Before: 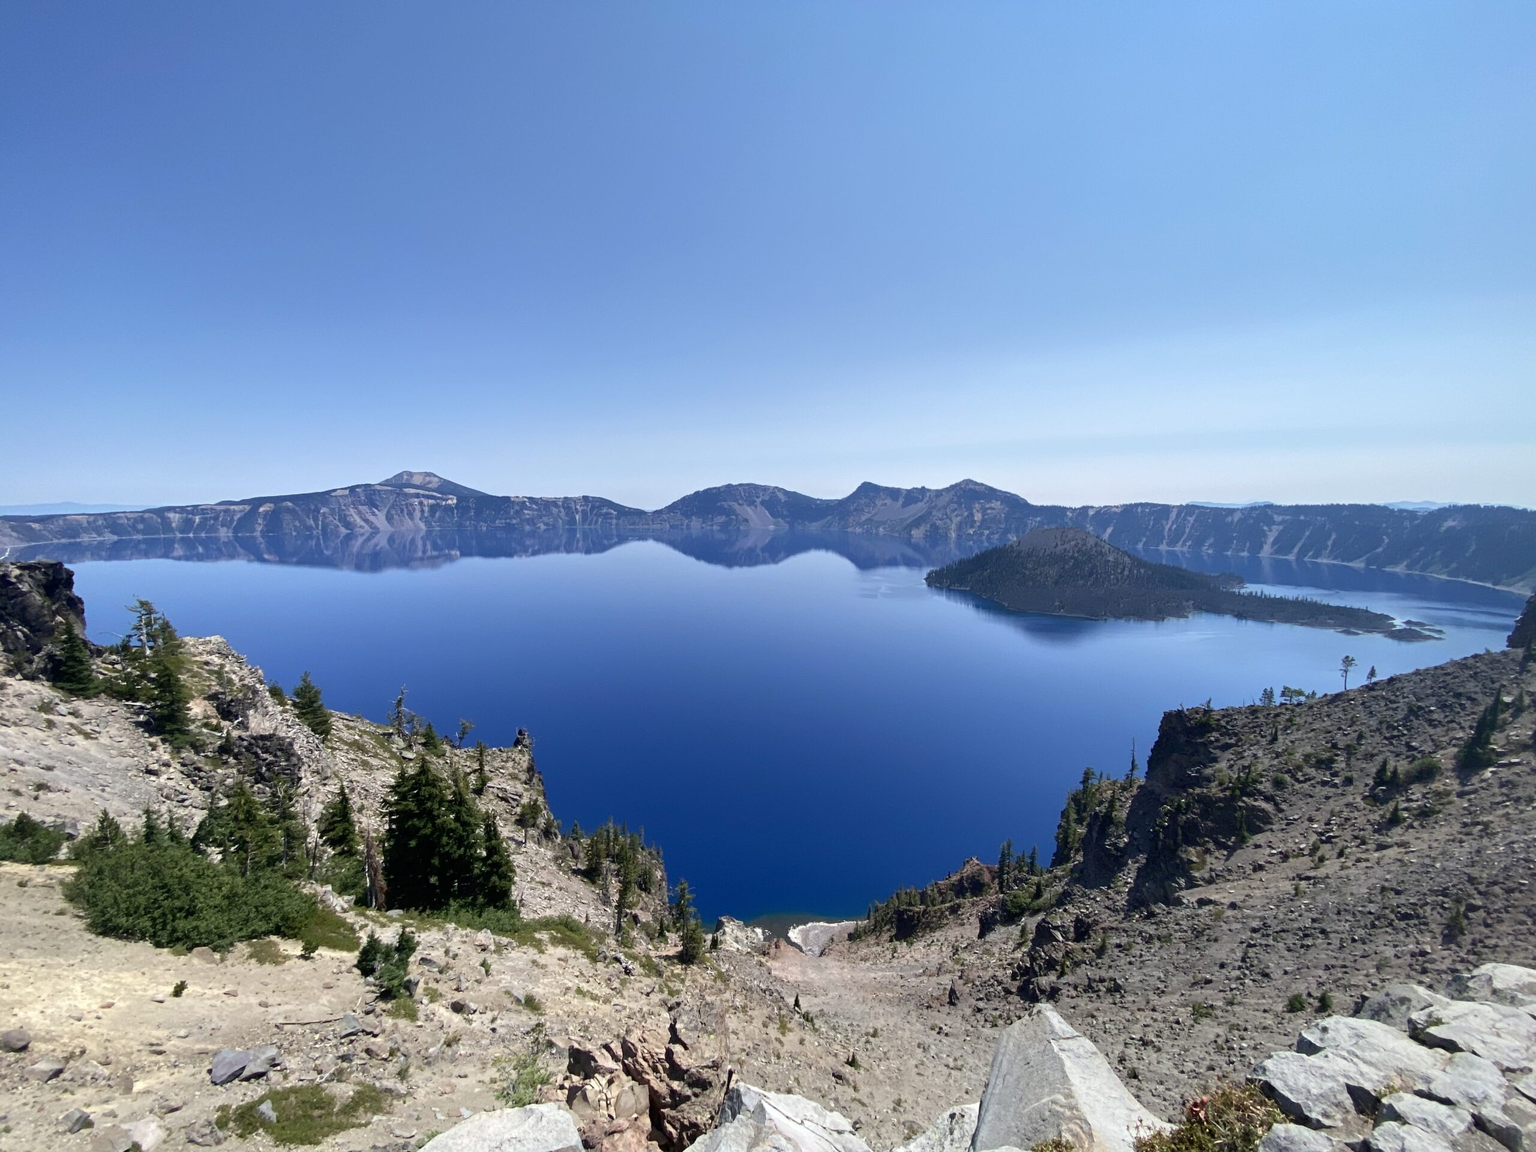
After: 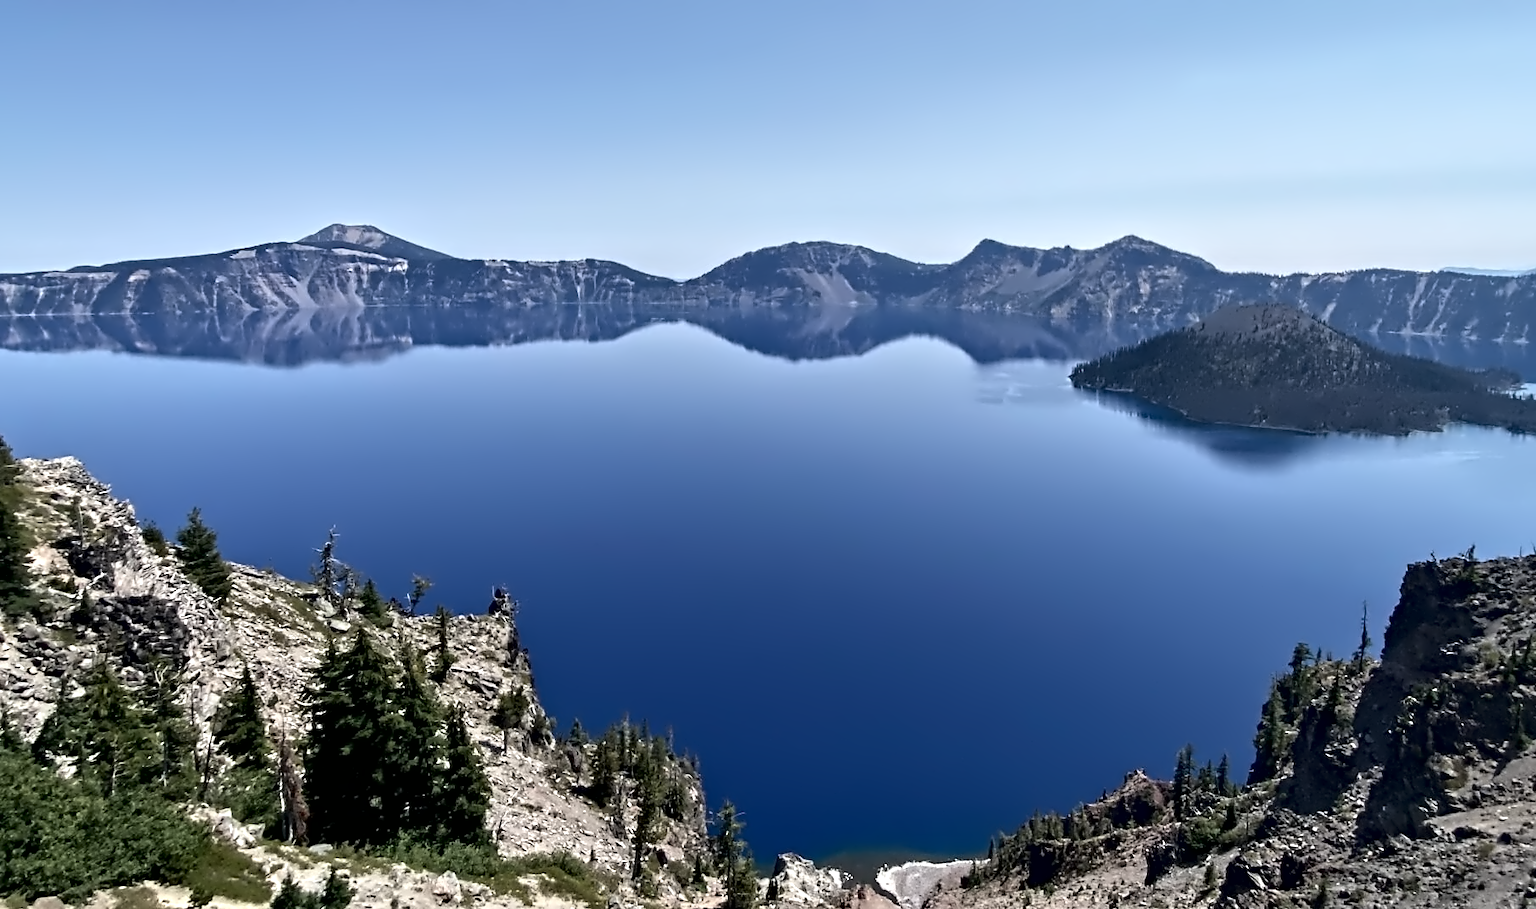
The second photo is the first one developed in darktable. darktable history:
crop: left 10.953%, top 27.136%, right 18.274%, bottom 16.998%
contrast brightness saturation: contrast 0.108, saturation -0.179
contrast equalizer: octaves 7, y [[0.5, 0.542, 0.583, 0.625, 0.667, 0.708], [0.5 ×6], [0.5 ×6], [0, 0.033, 0.067, 0.1, 0.133, 0.167], [0, 0.05, 0.1, 0.15, 0.2, 0.25]]
